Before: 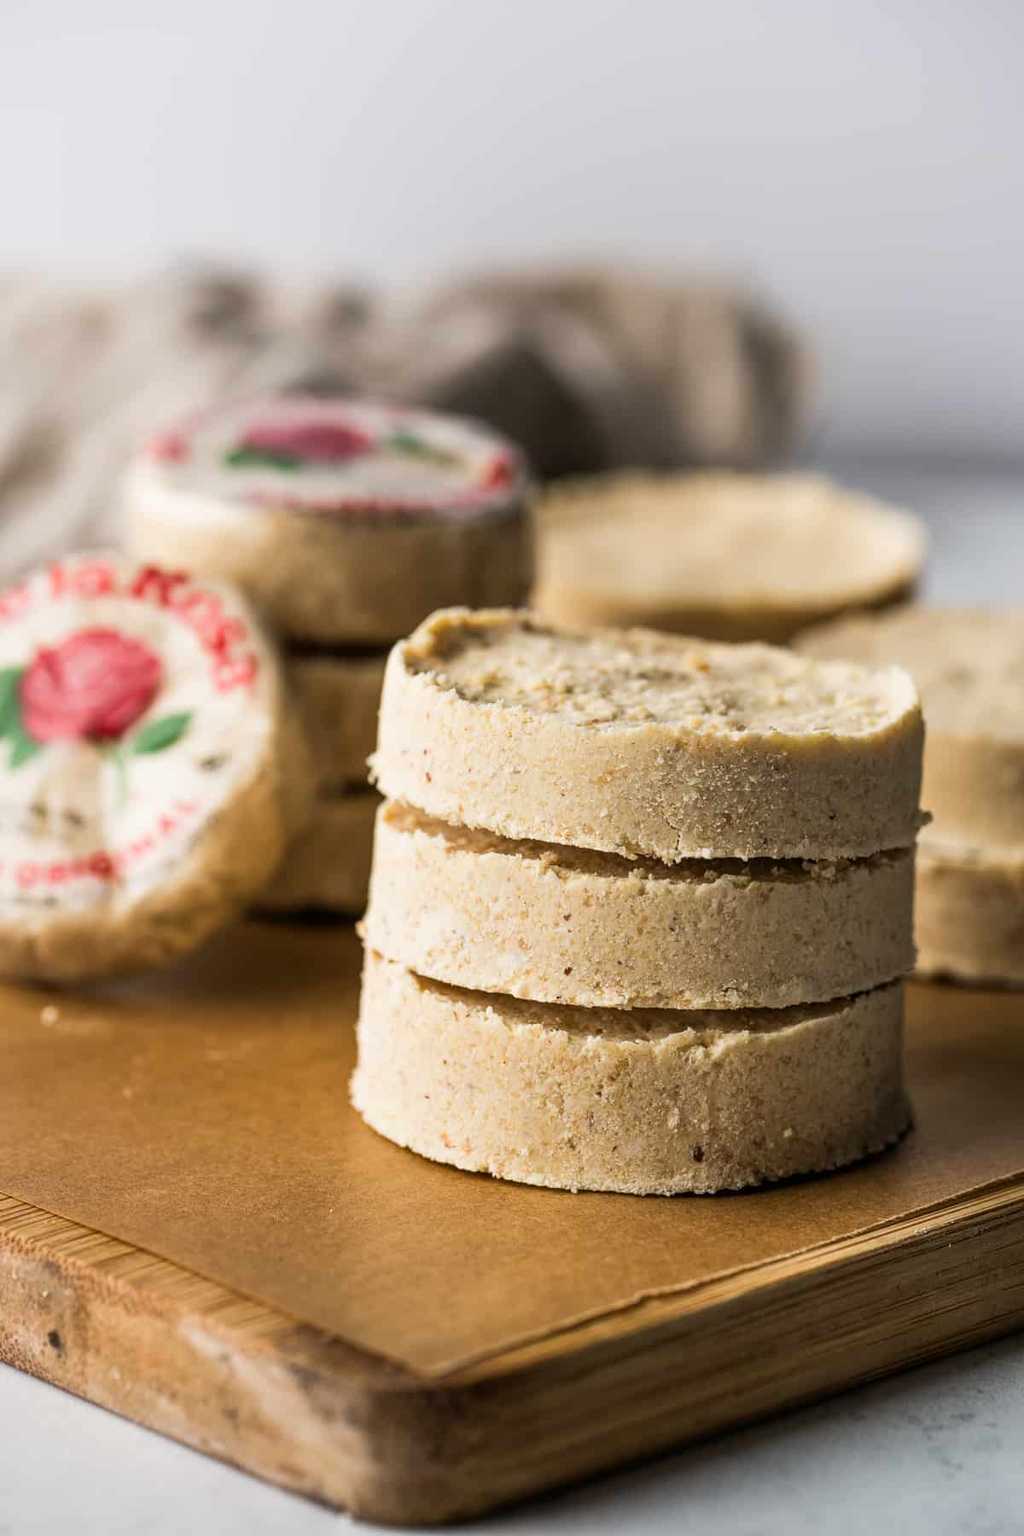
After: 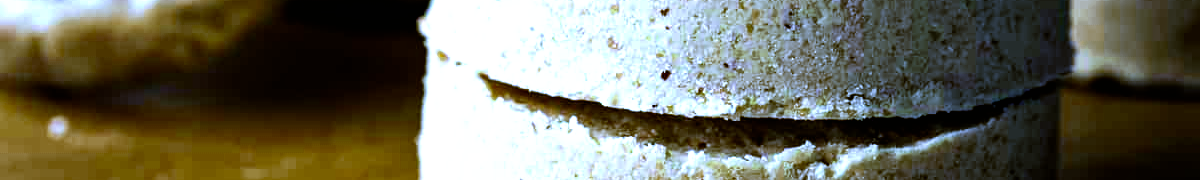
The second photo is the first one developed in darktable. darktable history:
white balance: red 0.766, blue 1.537
color zones: curves: ch0 [(0.11, 0.396) (0.195, 0.36) (0.25, 0.5) (0.303, 0.412) (0.357, 0.544) (0.75, 0.5) (0.967, 0.328)]; ch1 [(0, 0.468) (0.112, 0.512) (0.202, 0.6) (0.25, 0.5) (0.307, 0.352) (0.357, 0.544) (0.75, 0.5) (0.963, 0.524)]
haze removal: strength 0.25, distance 0.25, compatibility mode true, adaptive false
filmic rgb: black relative exposure -8.2 EV, white relative exposure 2.2 EV, threshold 3 EV, hardness 7.11, latitude 85.74%, contrast 1.696, highlights saturation mix -4%, shadows ↔ highlights balance -2.69%, preserve chrominance no, color science v5 (2021), contrast in shadows safe, contrast in highlights safe, enable highlight reconstruction true
crop and rotate: top 59.084%, bottom 30.916%
velvia: on, module defaults
